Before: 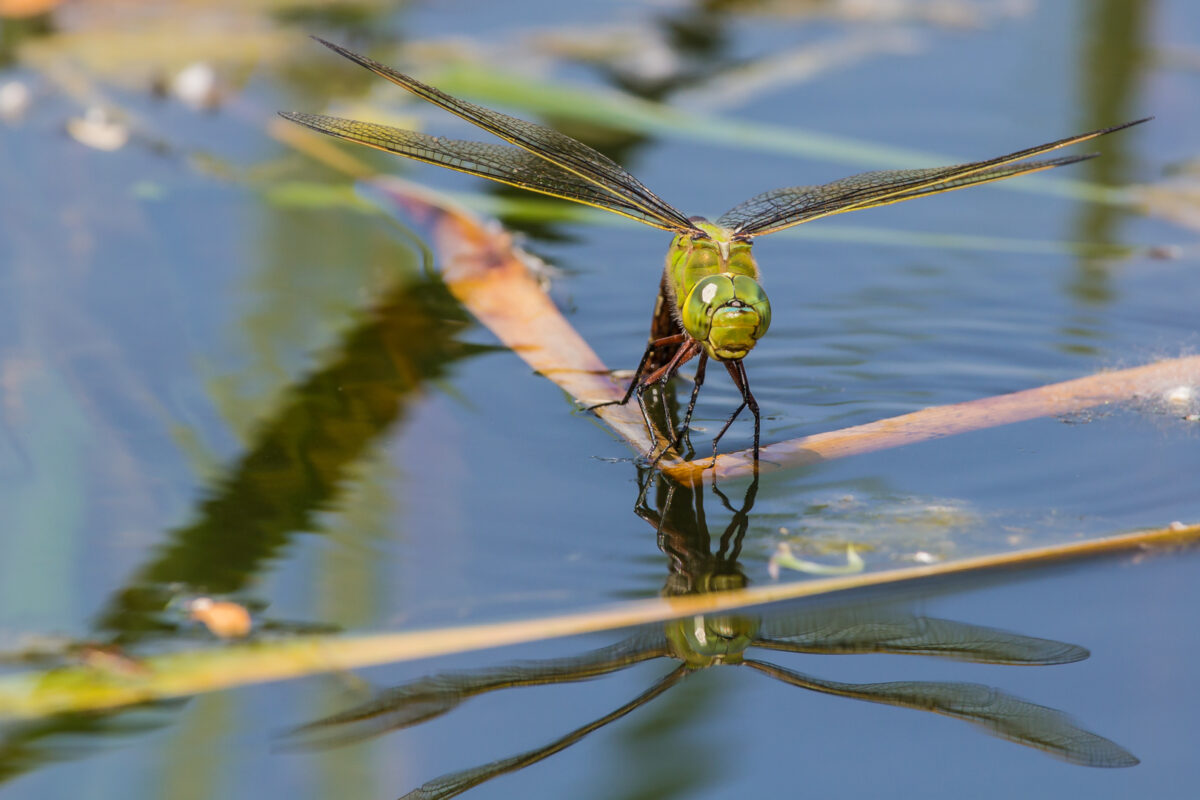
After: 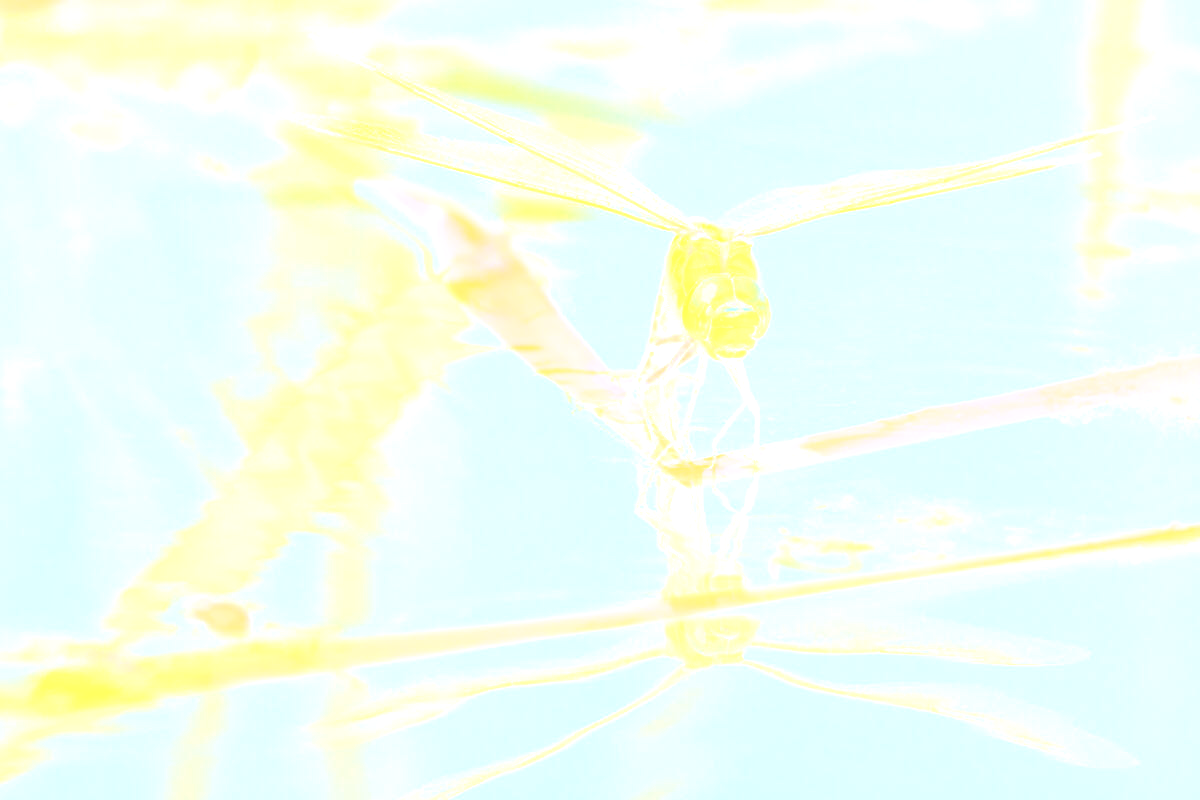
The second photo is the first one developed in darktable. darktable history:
contrast brightness saturation: contrast 0.15, brightness 0.05
local contrast: detail 130%
filmic rgb: black relative exposure -7.15 EV, white relative exposure 5.36 EV, hardness 3.02, color science v6 (2022)
bloom: size 85%, threshold 5%, strength 85%
exposure: black level correction 0, exposure 0.5 EV, compensate highlight preservation false
haze removal: compatibility mode true, adaptive false
tone equalizer: on, module defaults
